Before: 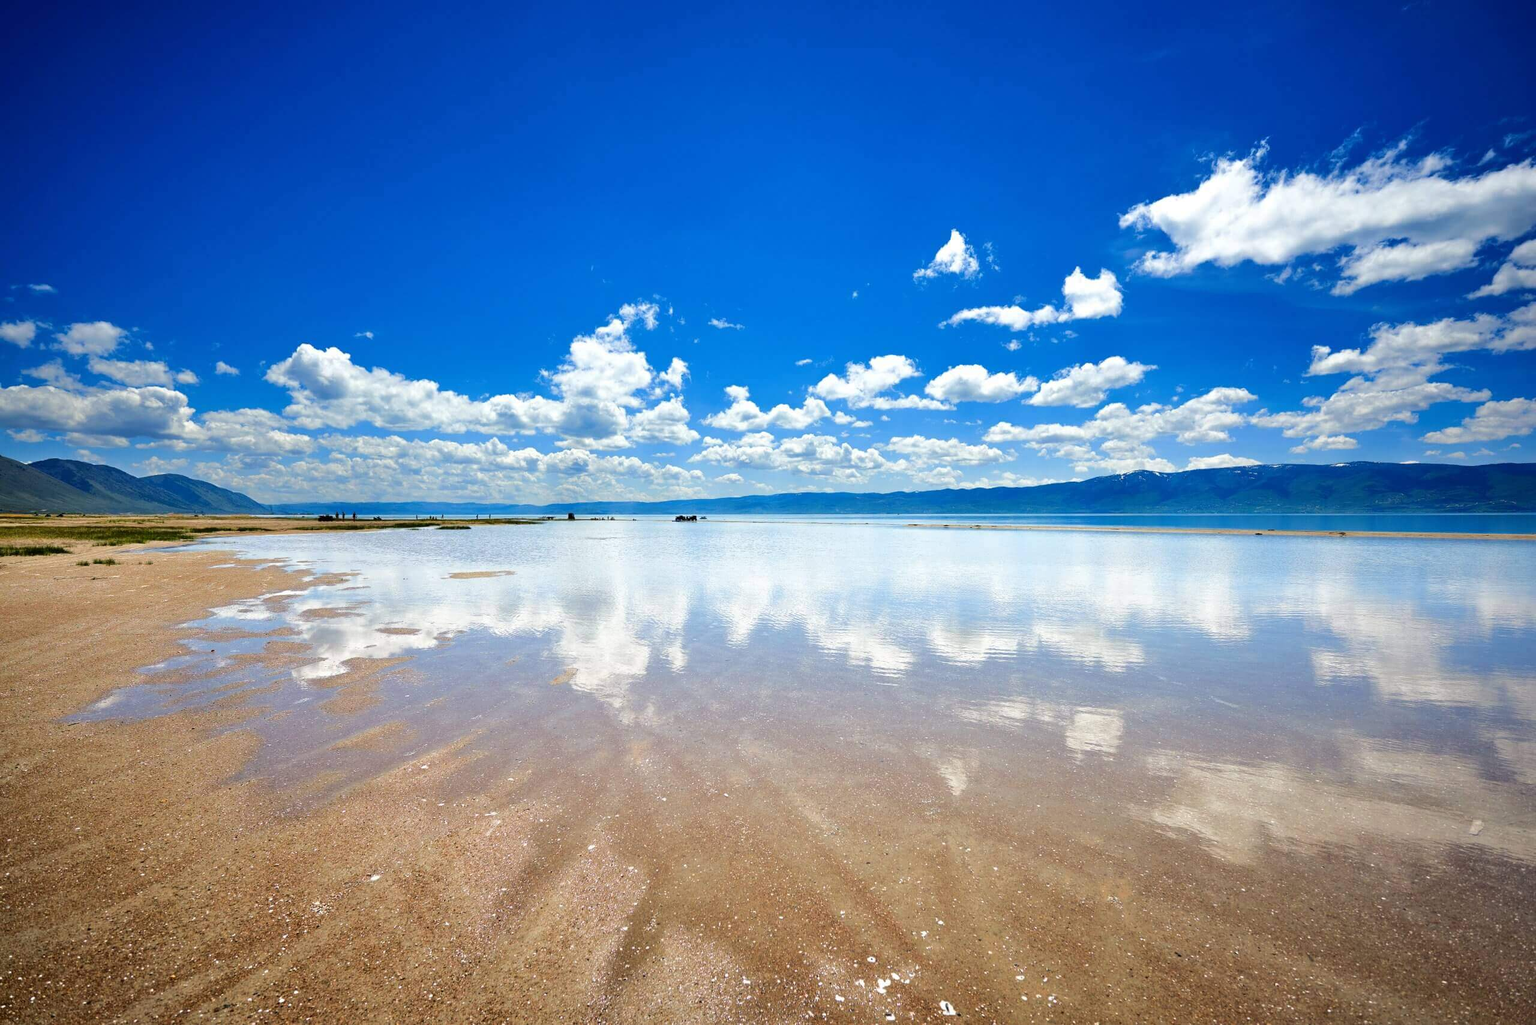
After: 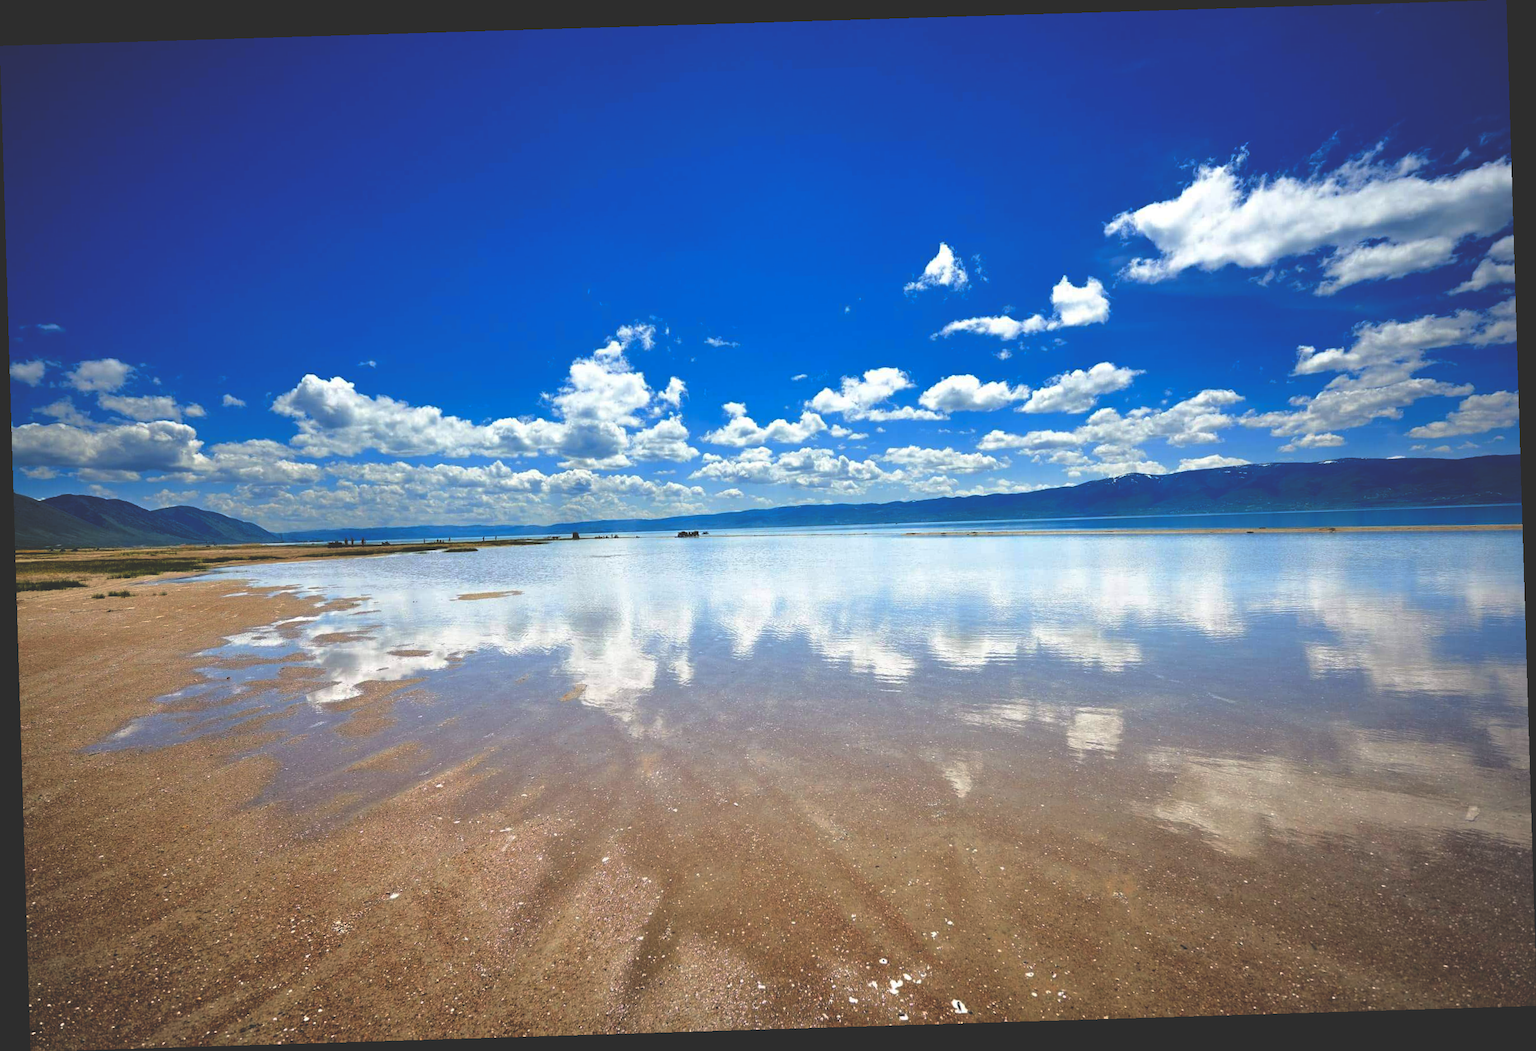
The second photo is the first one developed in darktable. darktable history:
rgb curve: curves: ch0 [(0, 0.186) (0.314, 0.284) (0.775, 0.708) (1, 1)], compensate middle gray true, preserve colors none
rotate and perspective: rotation -1.75°, automatic cropping off
